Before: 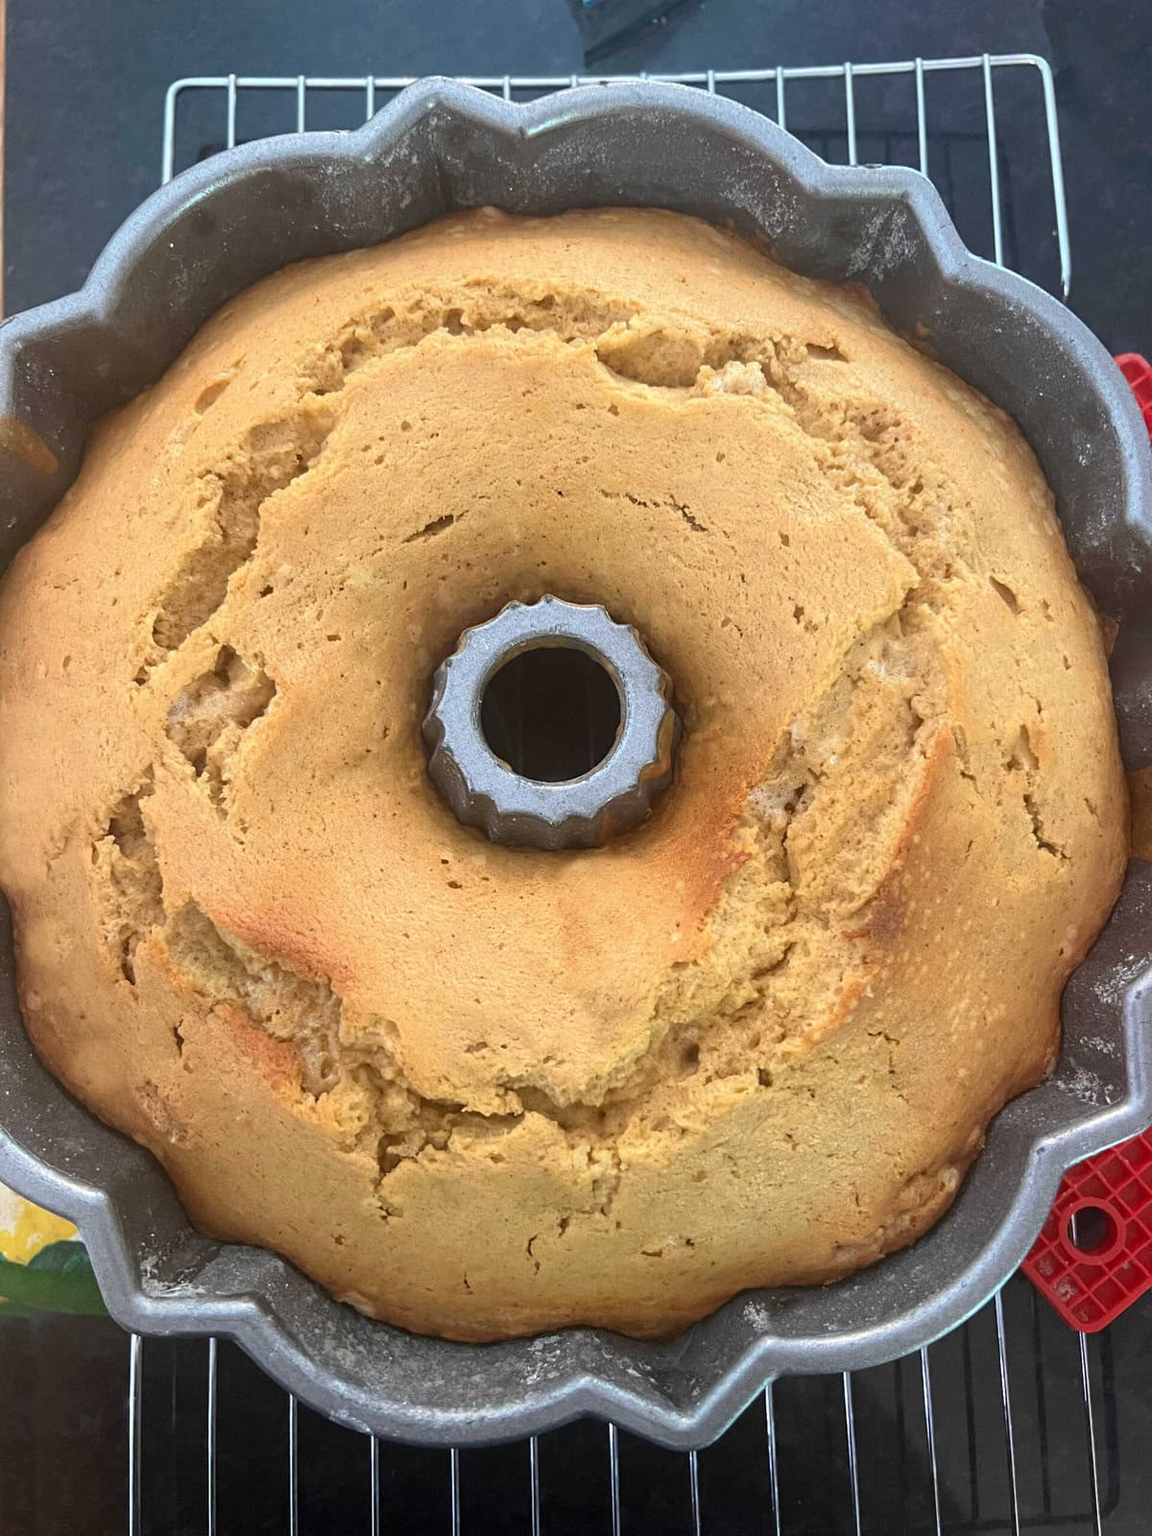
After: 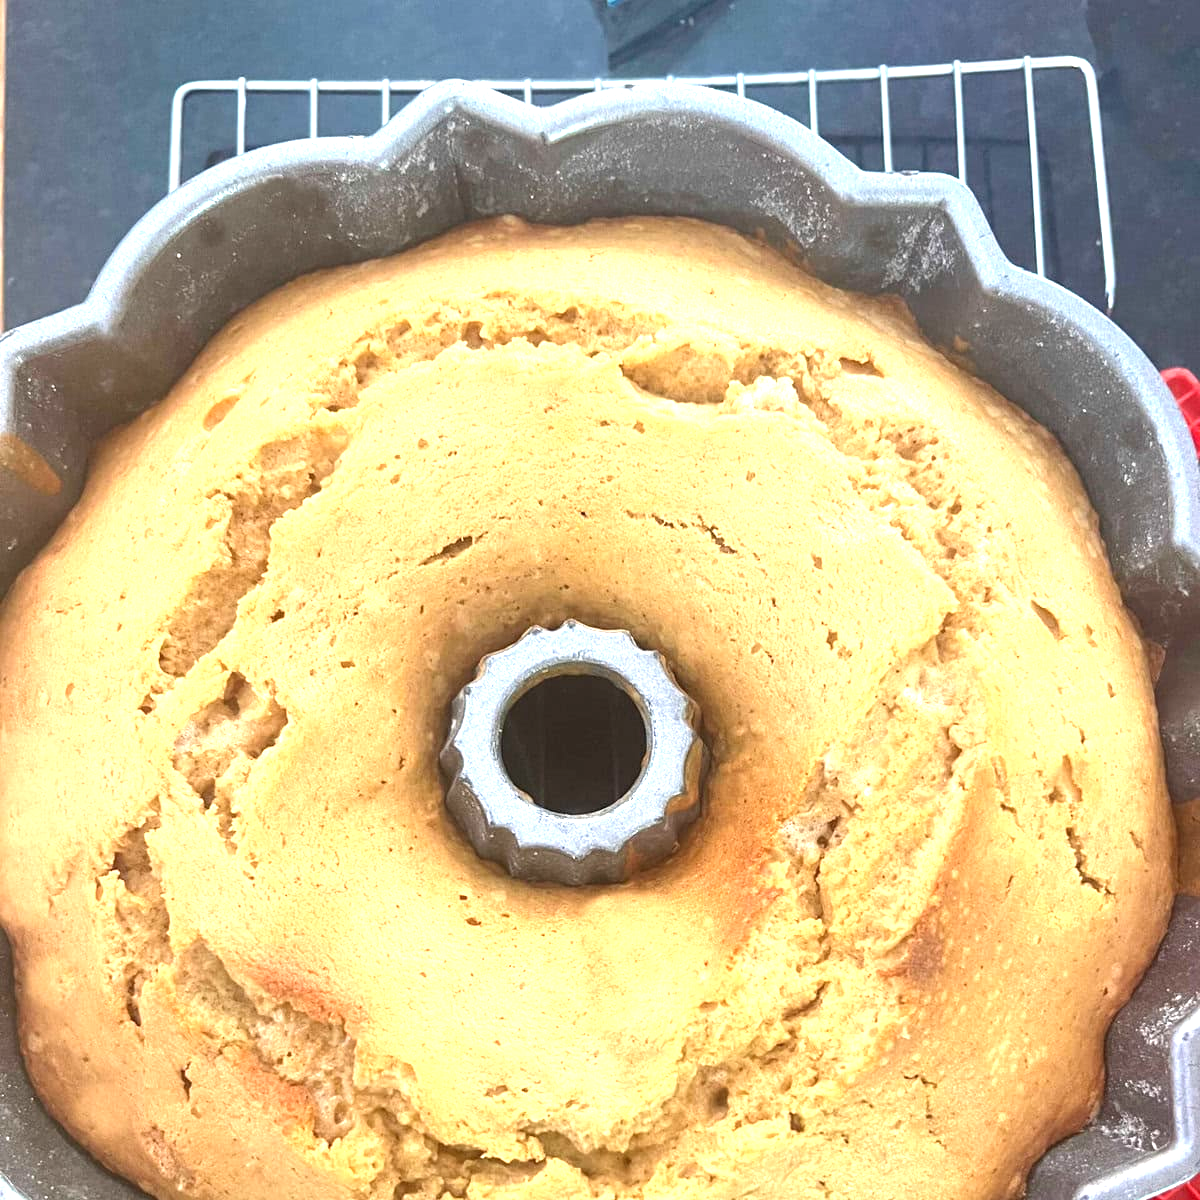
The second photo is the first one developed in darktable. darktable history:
exposure: black level correction 0, exposure 1.1 EV, compensate highlight preservation false
crop: bottom 24.967%
